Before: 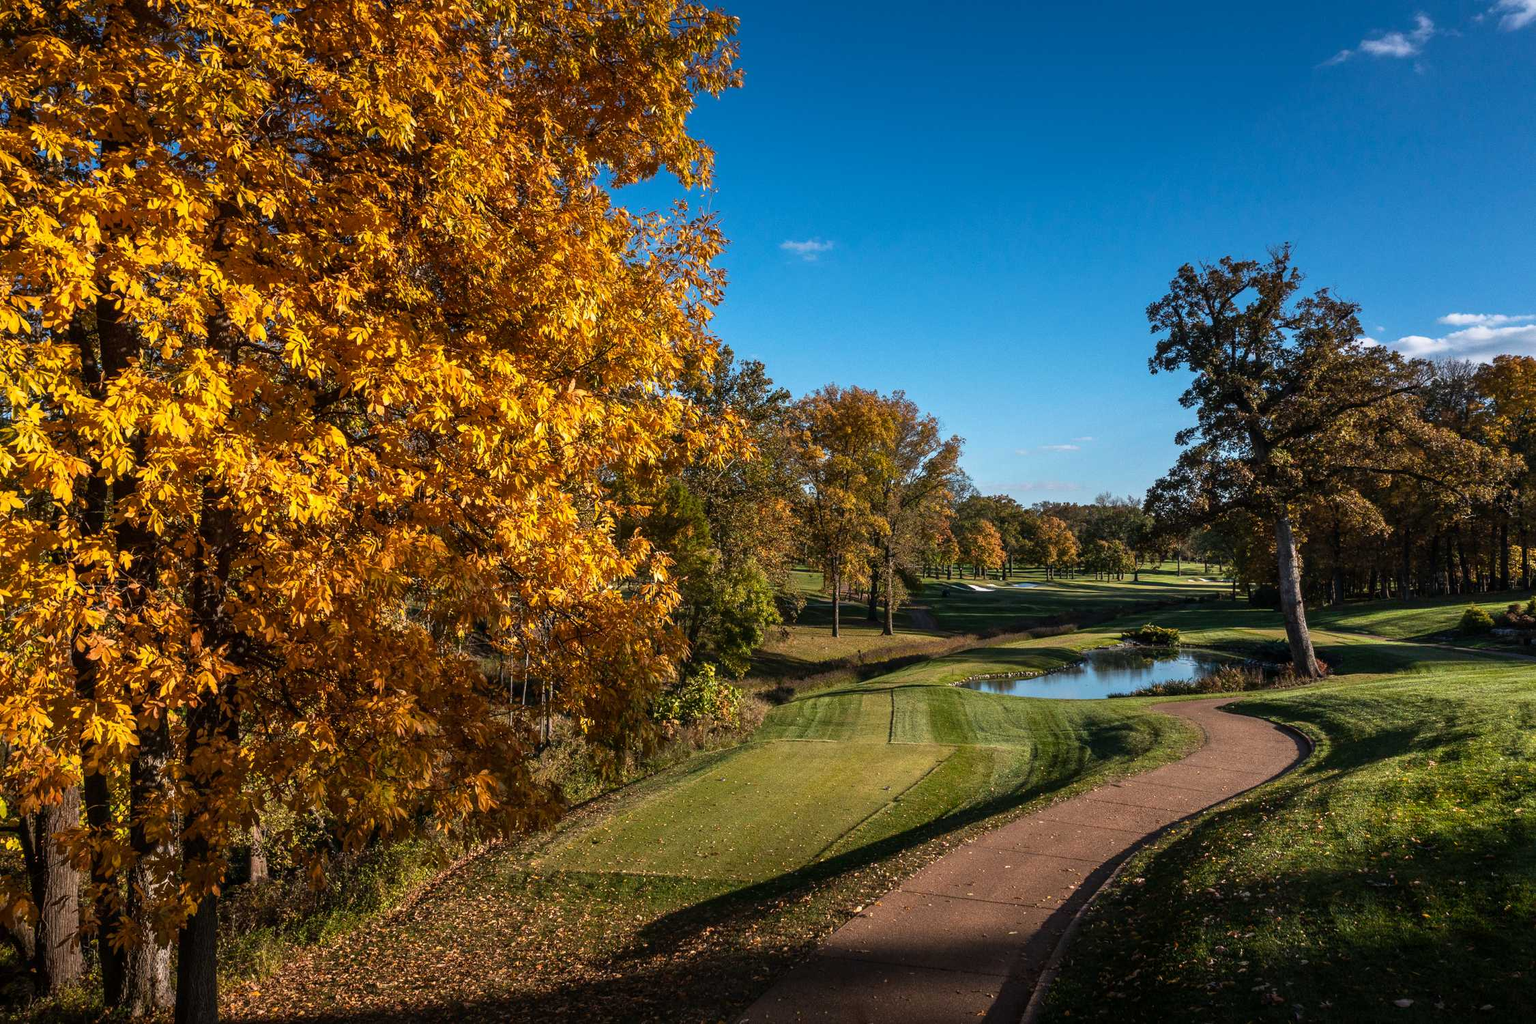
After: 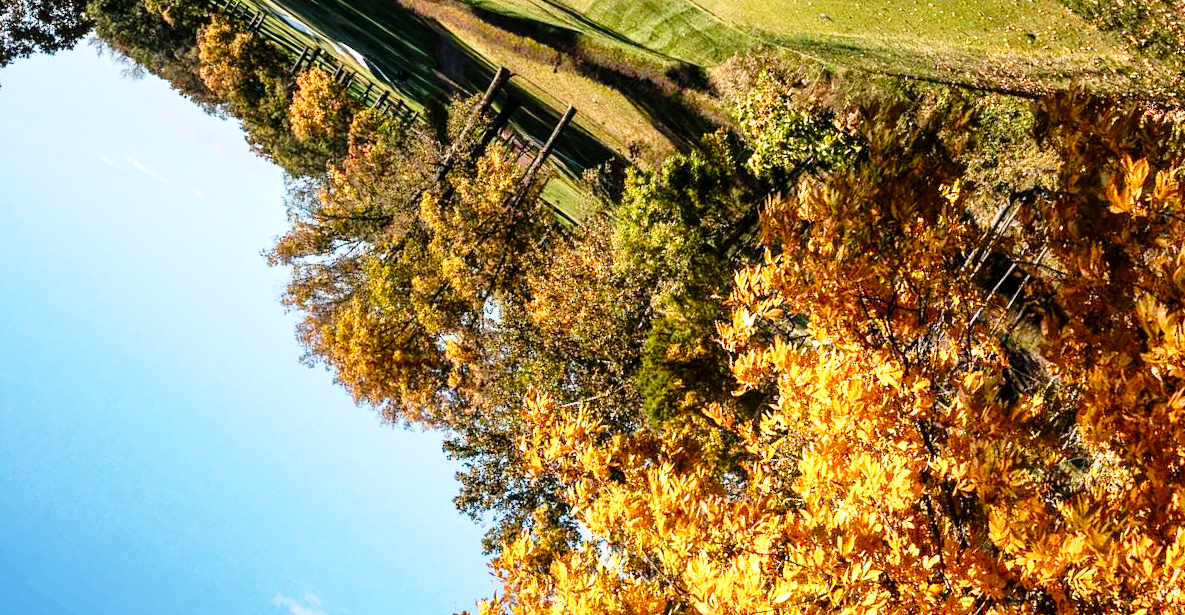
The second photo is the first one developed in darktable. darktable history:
tone curve: curves: ch0 [(0, 0) (0.003, 0.002) (0.011, 0.008) (0.025, 0.019) (0.044, 0.034) (0.069, 0.053) (0.1, 0.079) (0.136, 0.127) (0.177, 0.191) (0.224, 0.274) (0.277, 0.367) (0.335, 0.465) (0.399, 0.552) (0.468, 0.643) (0.543, 0.737) (0.623, 0.82) (0.709, 0.891) (0.801, 0.928) (0.898, 0.963) (1, 1)], preserve colors none
tone equalizer: -8 EV -0.413 EV, -7 EV -0.382 EV, -6 EV -0.348 EV, -5 EV -0.2 EV, -3 EV 0.189 EV, -2 EV 0.34 EV, -1 EV 0.387 EV, +0 EV 0.421 EV
crop and rotate: angle 148.25°, left 9.159%, top 15.591%, right 4.476%, bottom 17.129%
local contrast: highlights 103%, shadows 99%, detail 119%, midtone range 0.2
